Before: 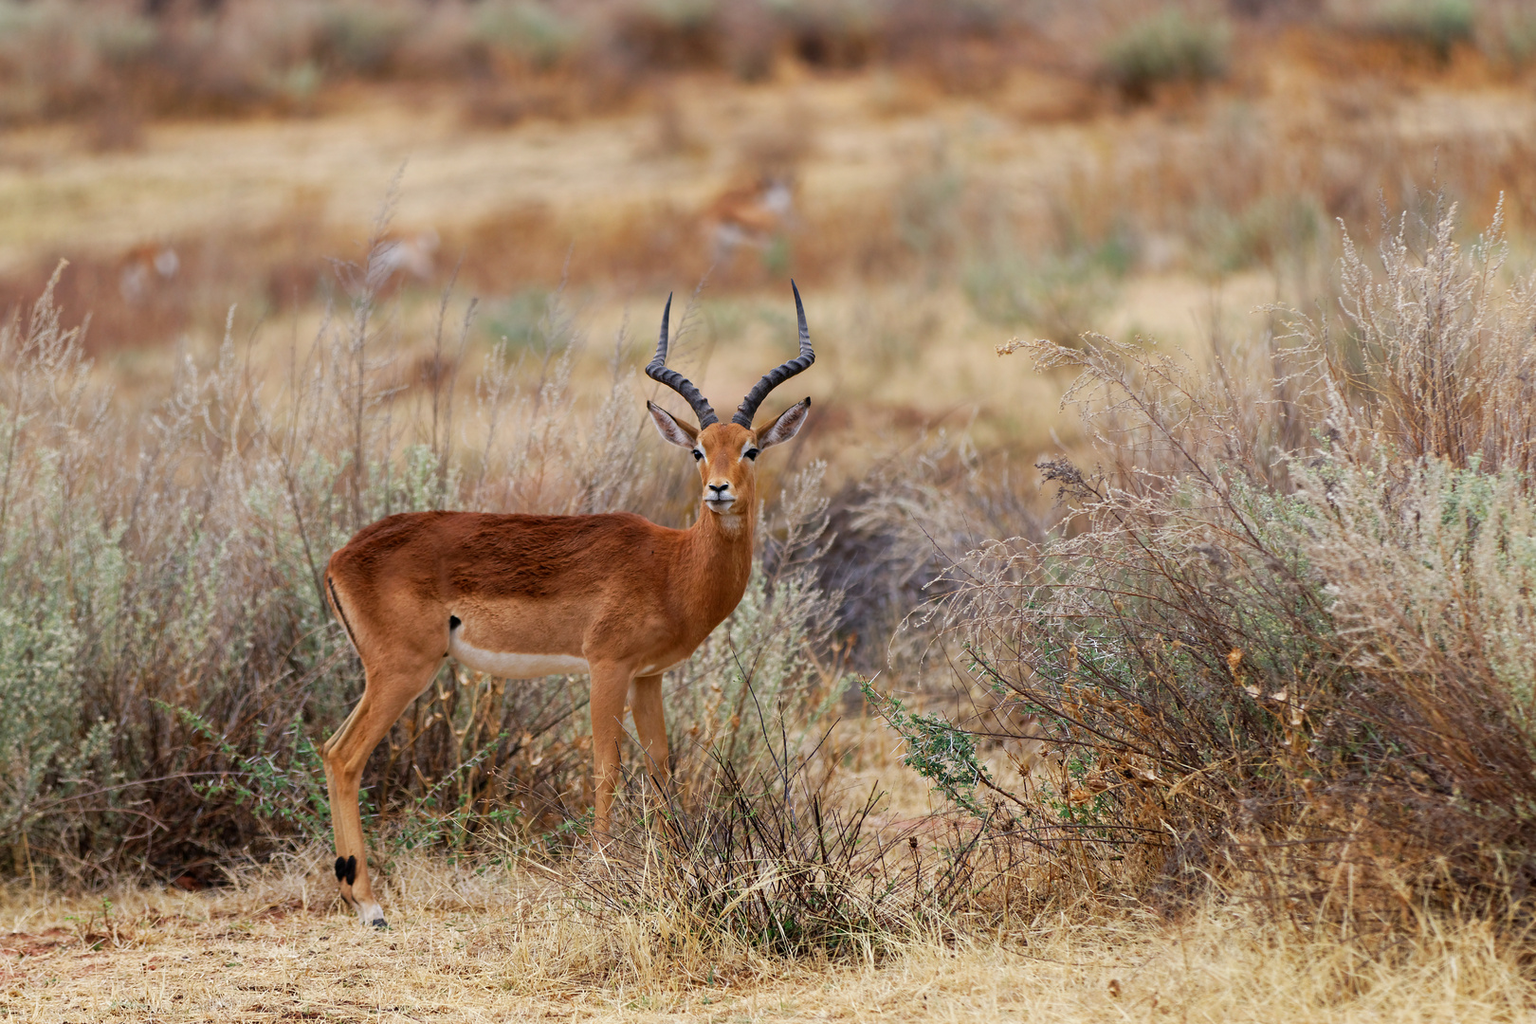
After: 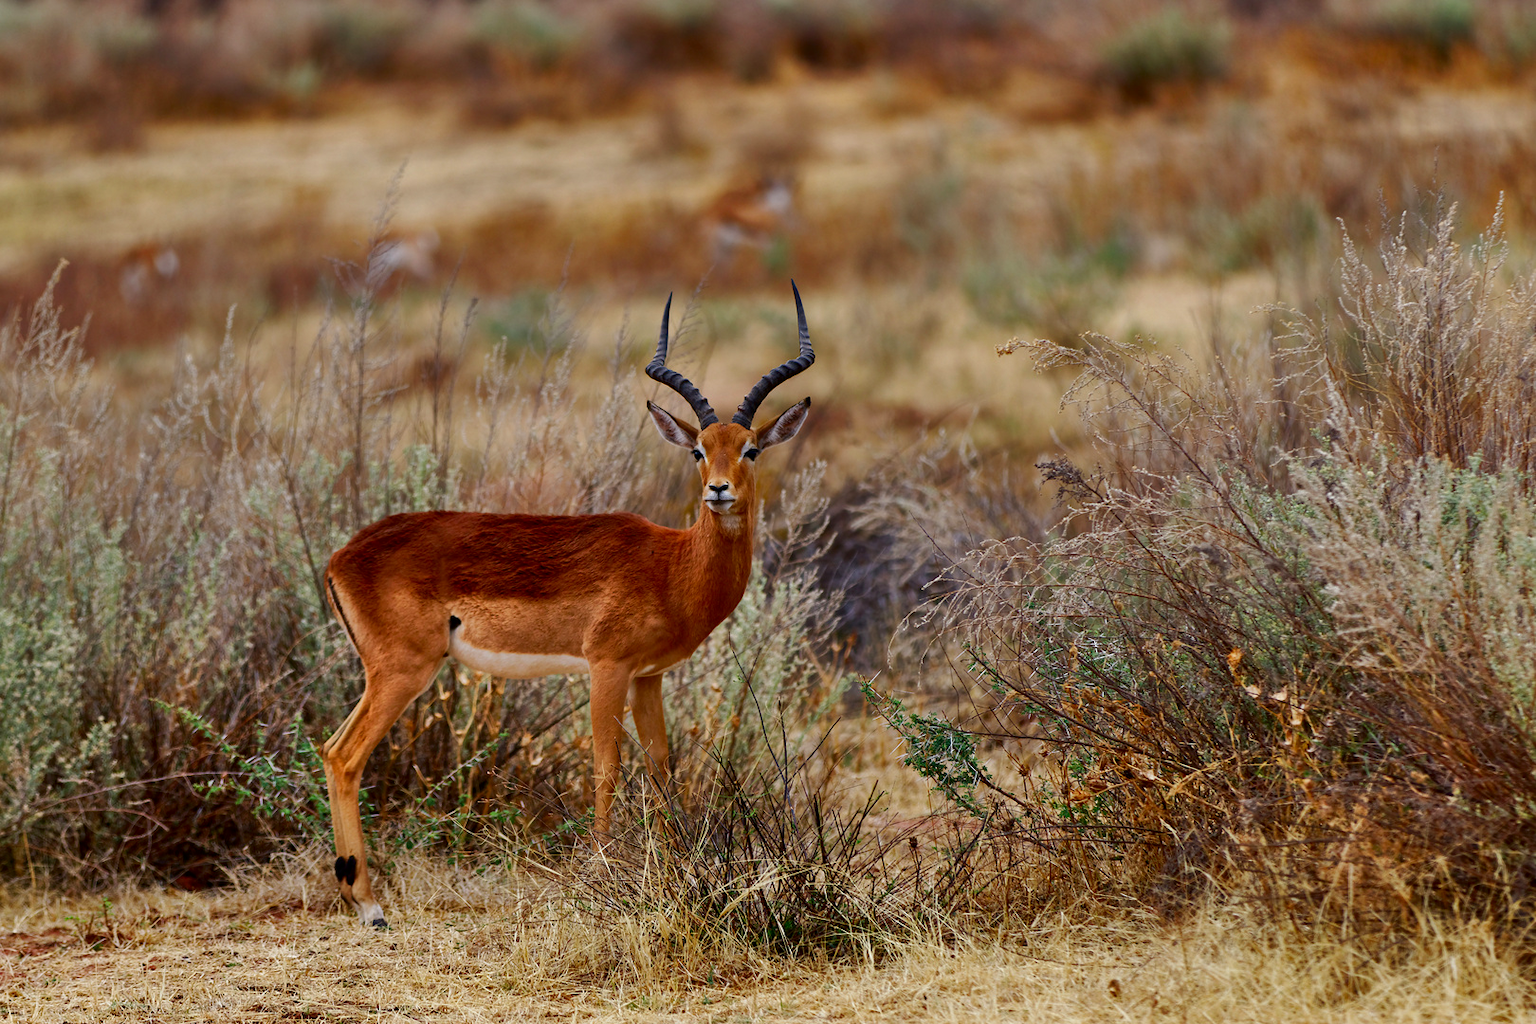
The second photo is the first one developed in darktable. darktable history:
shadows and highlights: shadows 75.03, highlights -23.62, soften with gaussian
contrast brightness saturation: brightness -0.253, saturation 0.2
